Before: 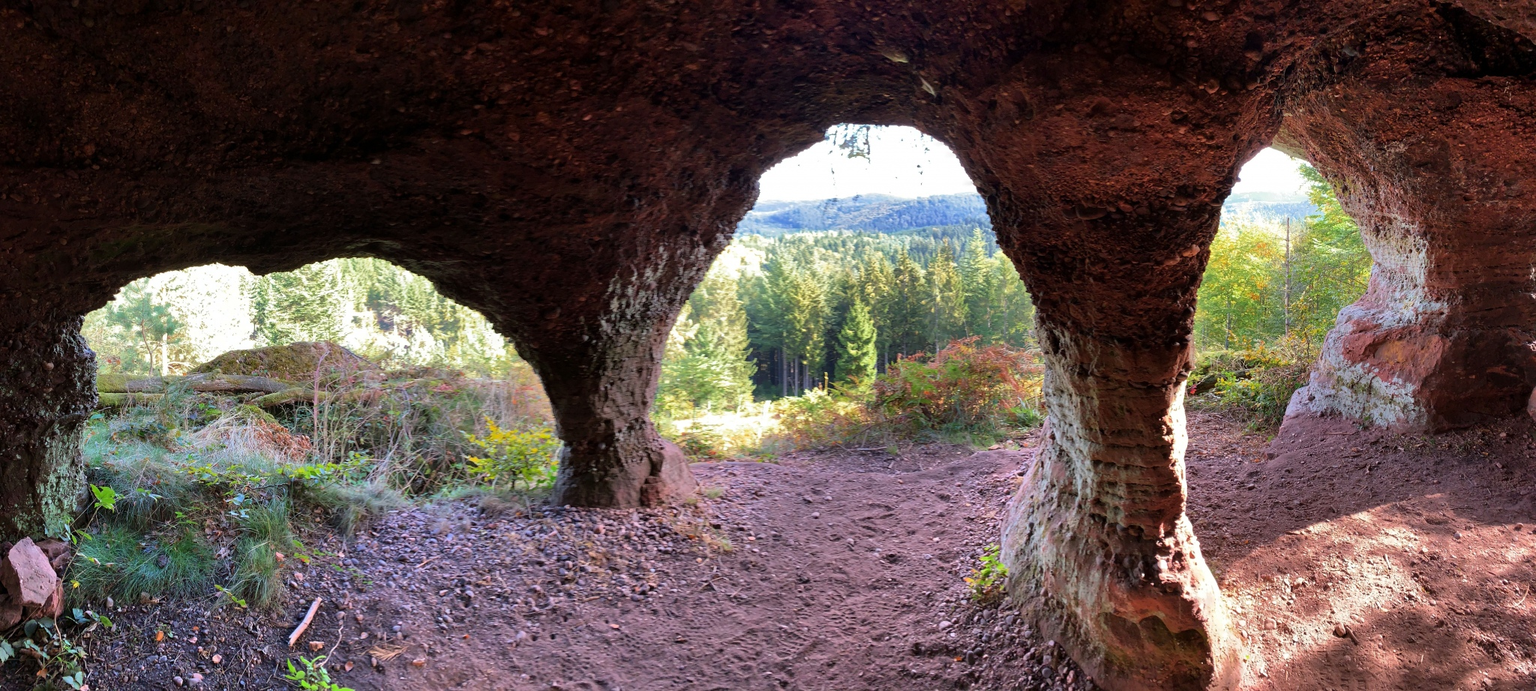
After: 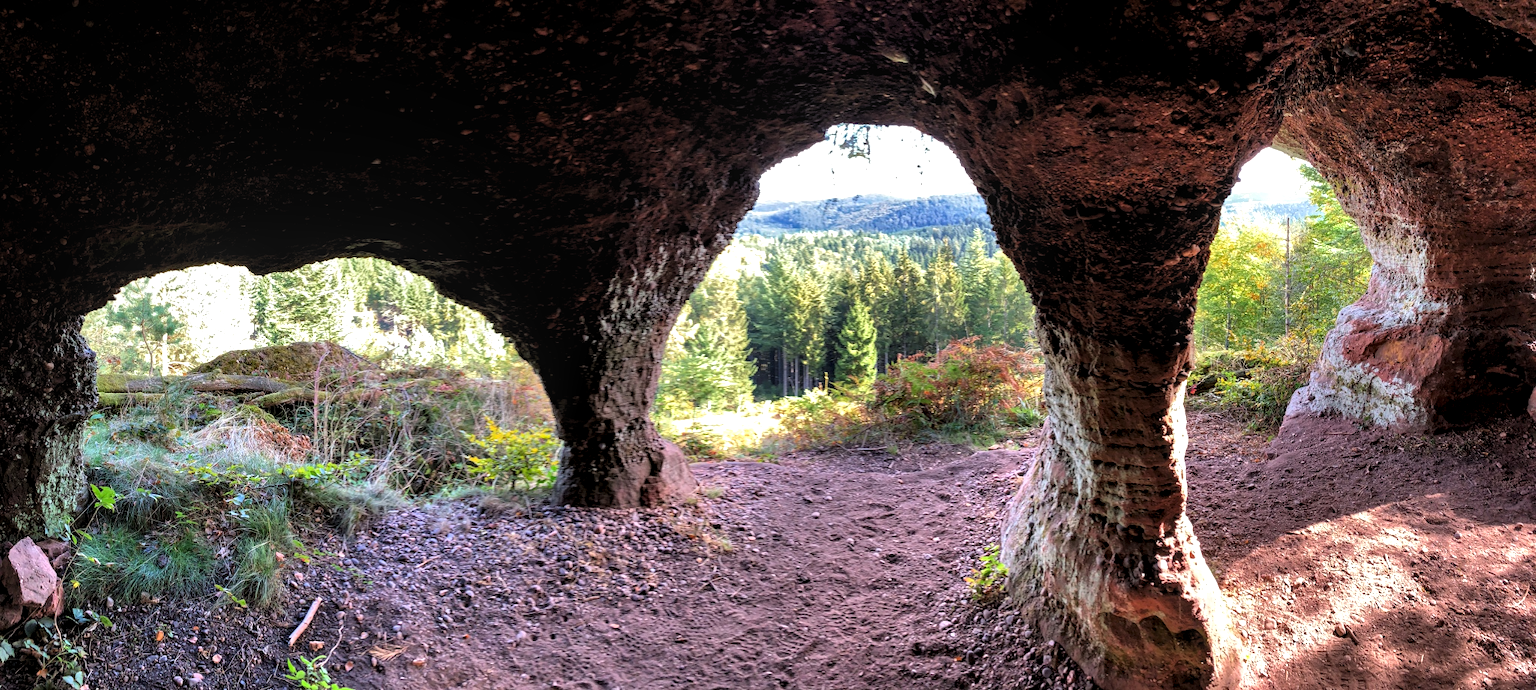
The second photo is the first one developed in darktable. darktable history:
local contrast: detail 130%
levels: gray 59.33%, white 99.91%, levels [0.055, 0.477, 0.9]
